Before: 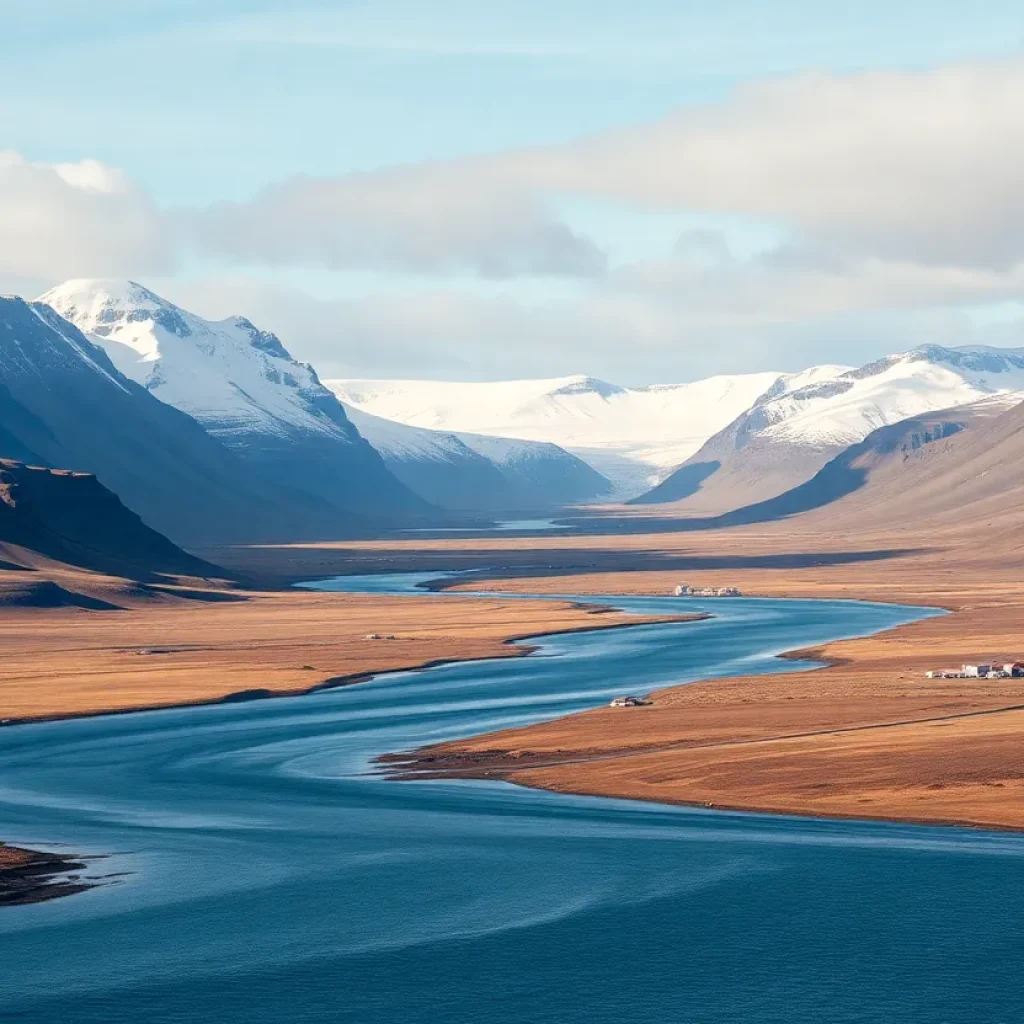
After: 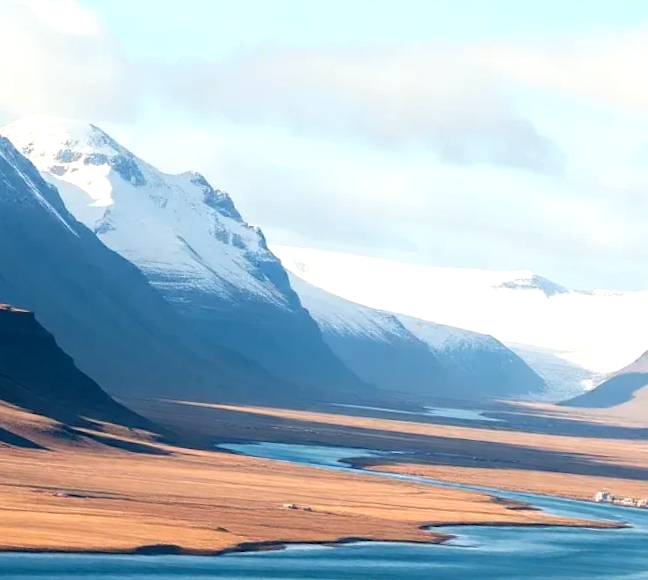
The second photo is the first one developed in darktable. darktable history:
tone equalizer: -8 EV -0.41 EV, -7 EV -0.374 EV, -6 EV -0.299 EV, -5 EV -0.21 EV, -3 EV 0.196 EV, -2 EV 0.354 EV, -1 EV 0.381 EV, +0 EV 0.43 EV
crop and rotate: angle -6.84°, left 2.002%, top 6.677%, right 27.558%, bottom 30.292%
